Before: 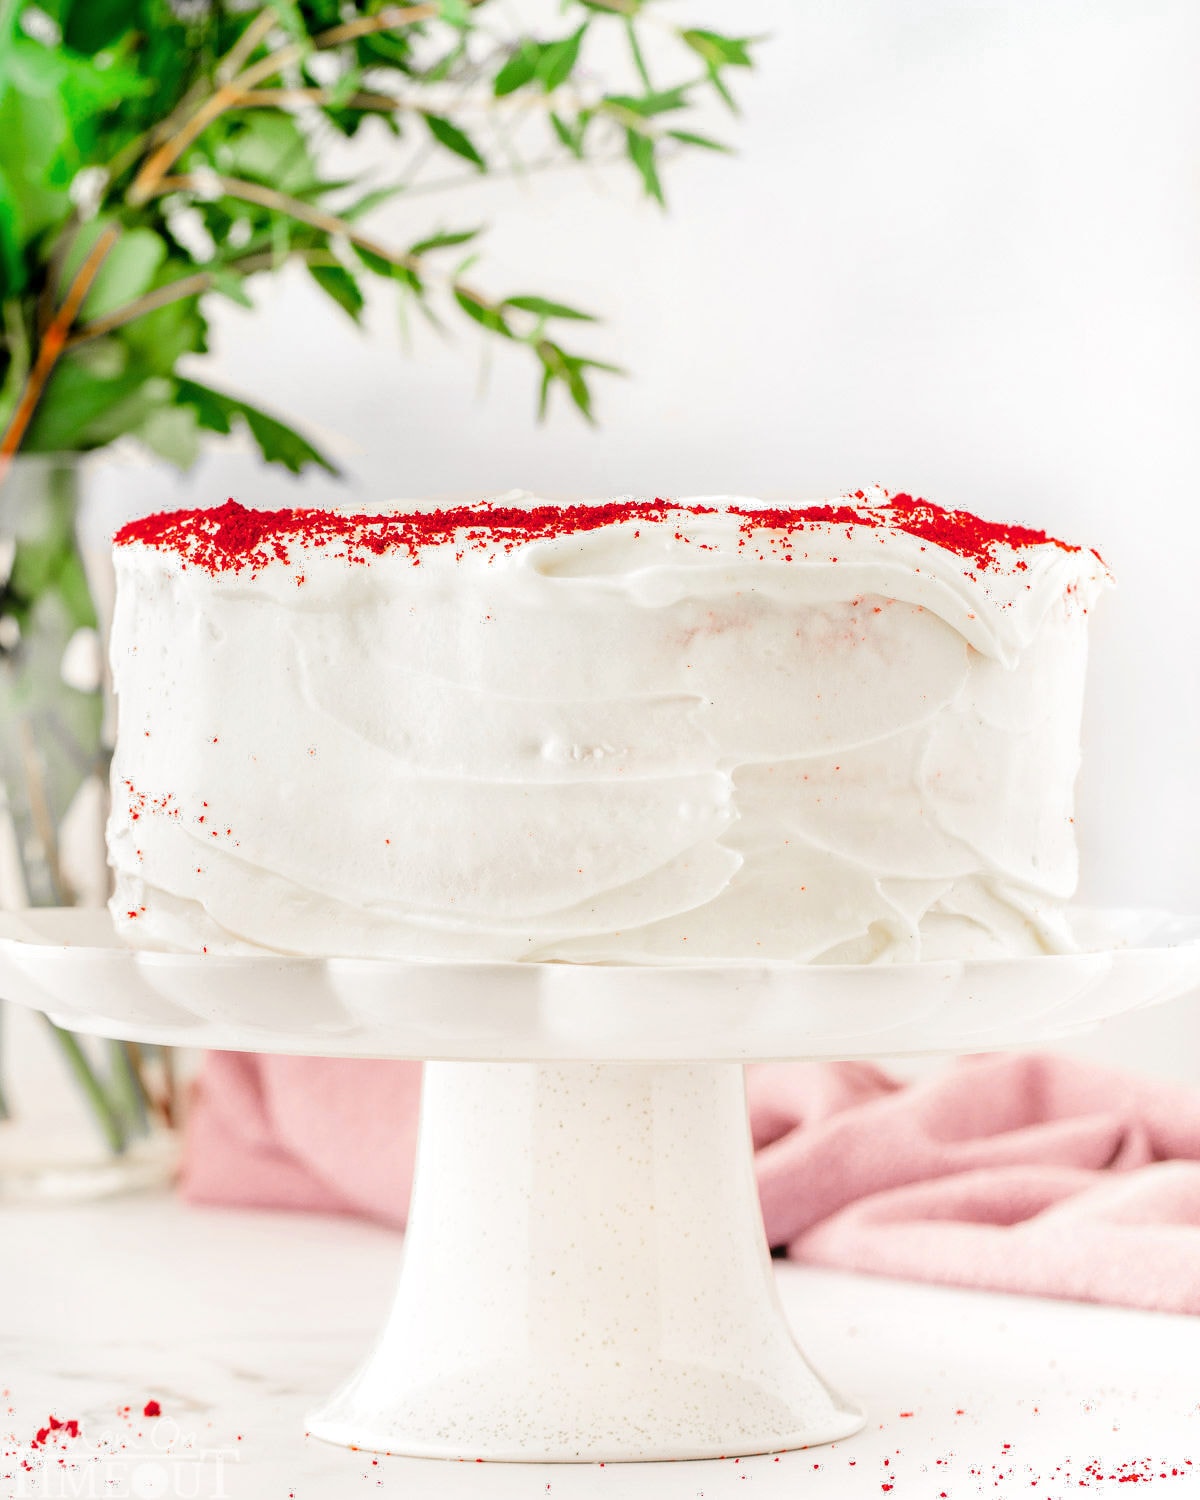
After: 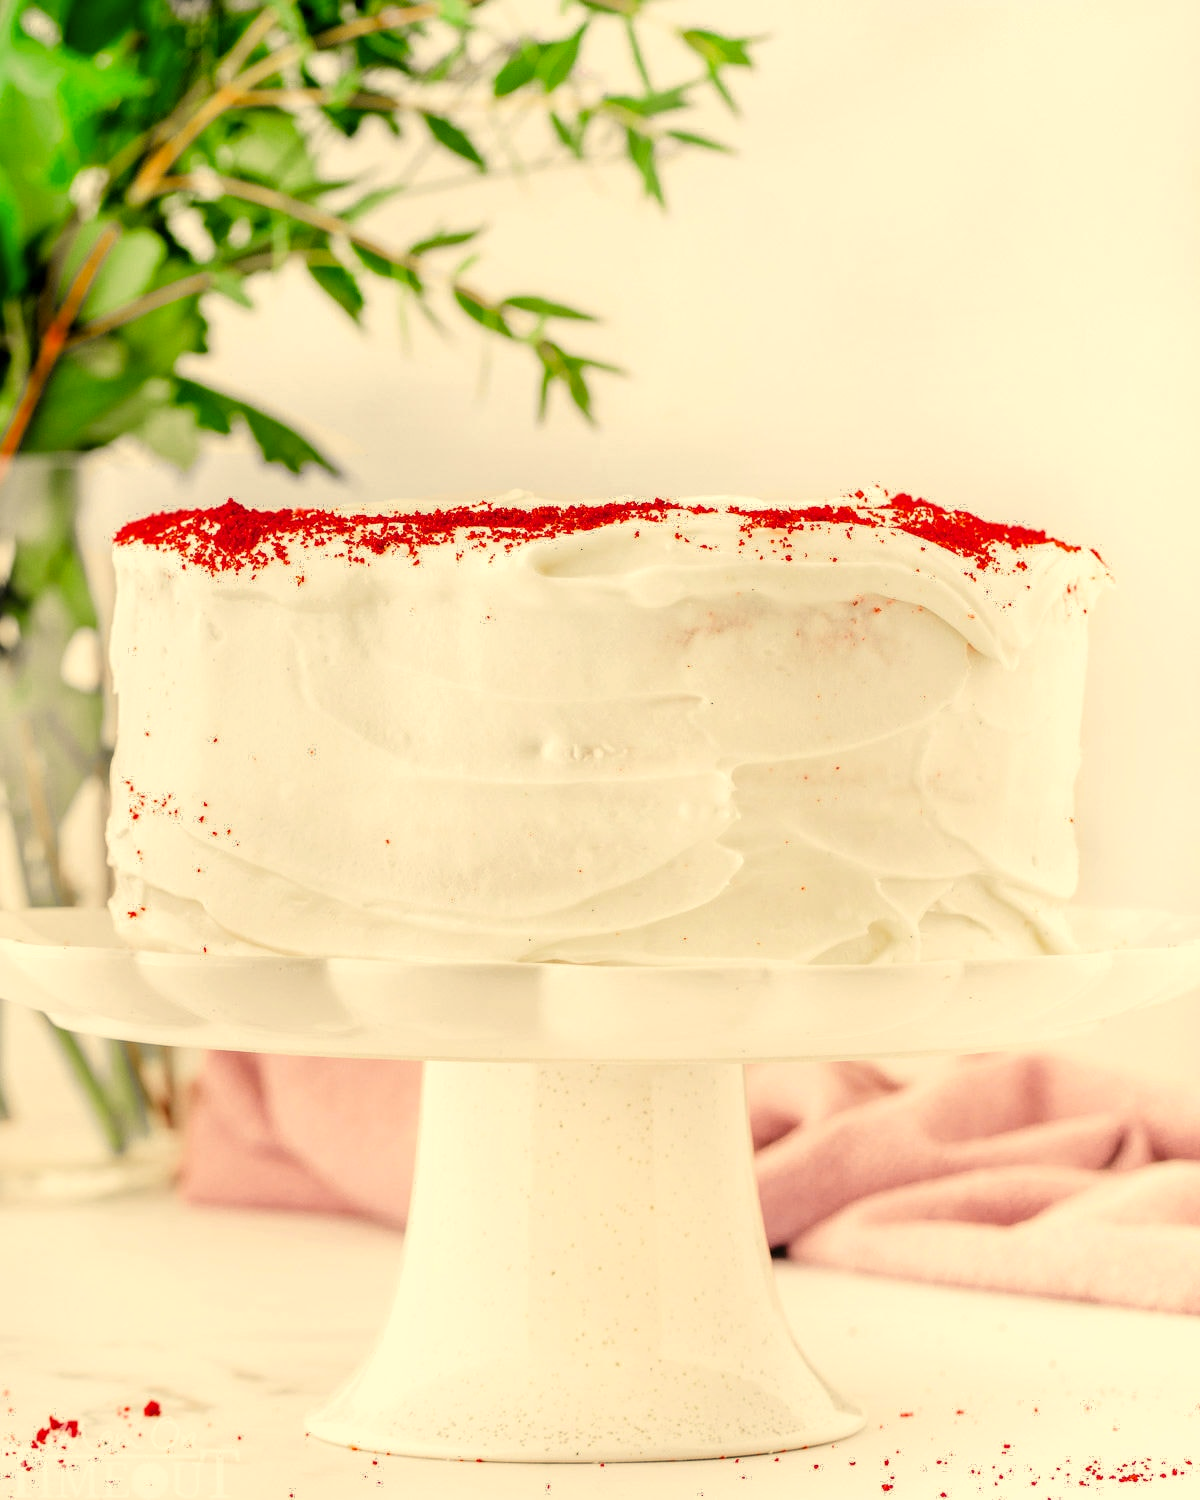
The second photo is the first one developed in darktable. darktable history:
color correction: highlights a* 2.59, highlights b* 22.92
